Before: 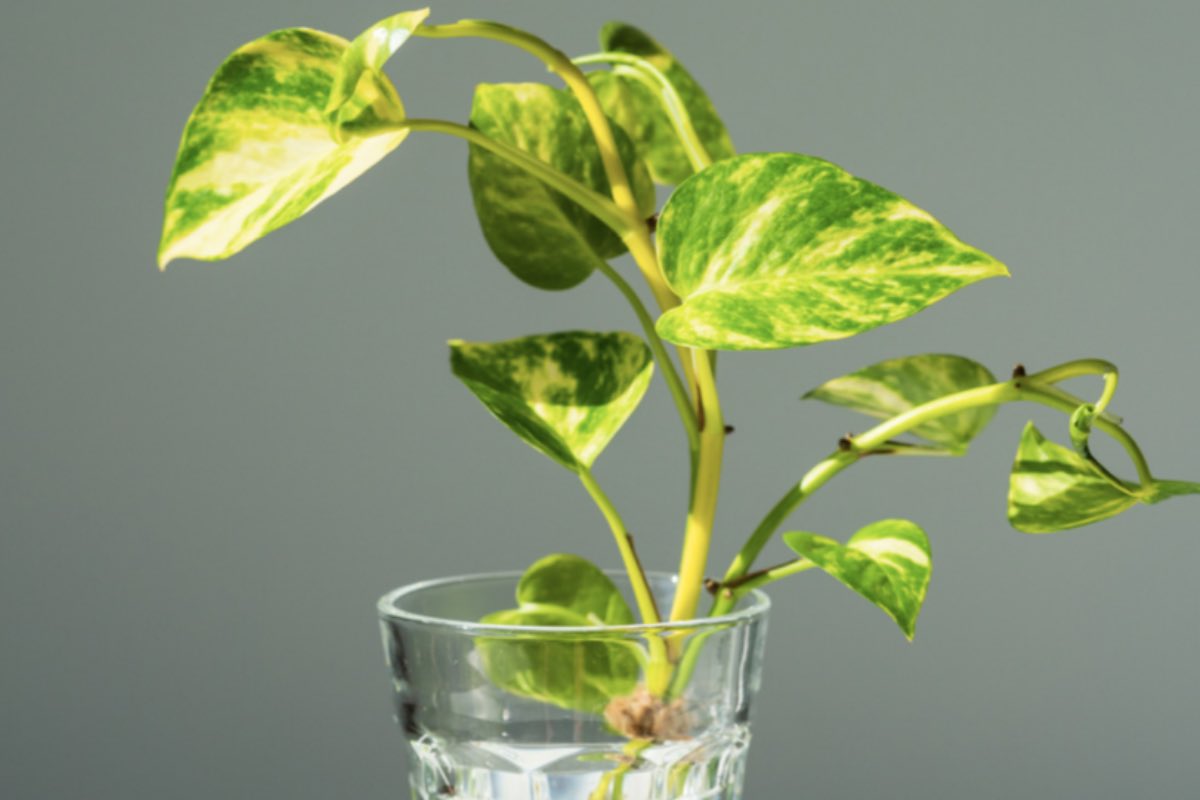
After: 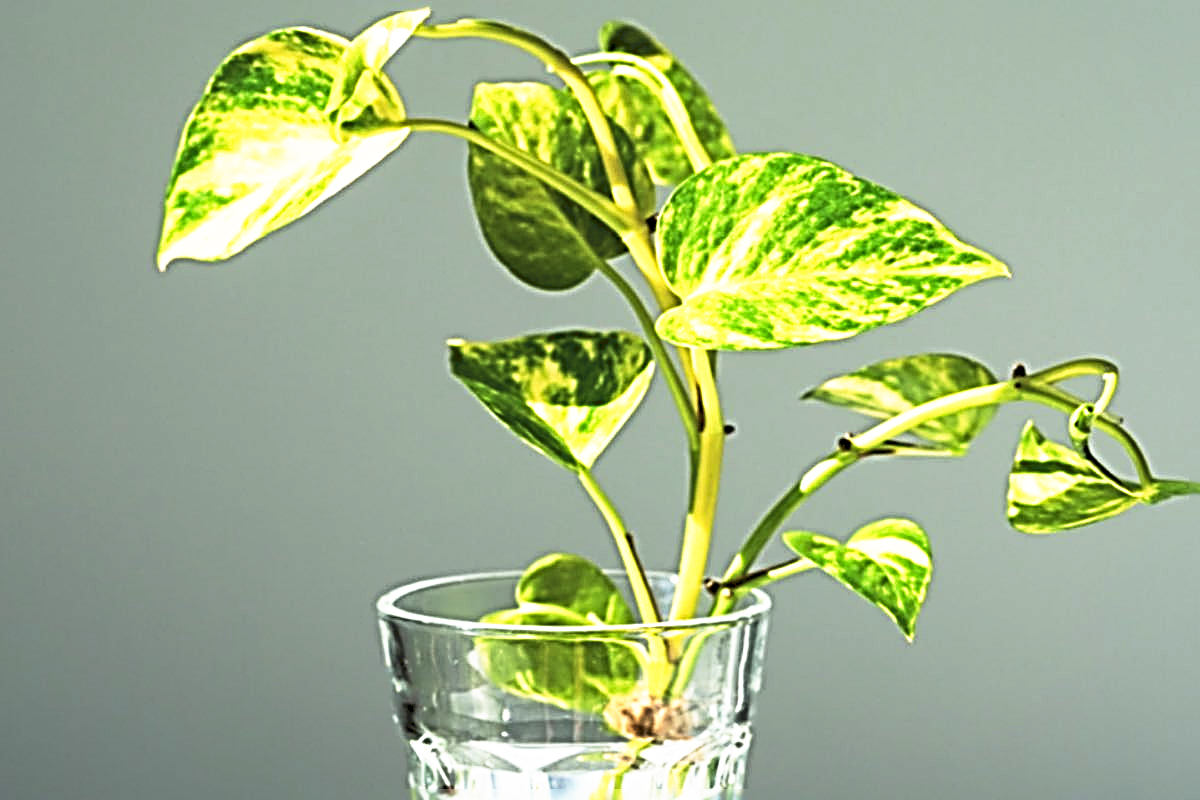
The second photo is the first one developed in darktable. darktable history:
tone curve: curves: ch0 [(0, 0) (0.003, 0.116) (0.011, 0.116) (0.025, 0.113) (0.044, 0.114) (0.069, 0.118) (0.1, 0.137) (0.136, 0.171) (0.177, 0.213) (0.224, 0.259) (0.277, 0.316) (0.335, 0.381) (0.399, 0.458) (0.468, 0.548) (0.543, 0.654) (0.623, 0.775) (0.709, 0.895) (0.801, 0.972) (0.898, 0.991) (1, 1)], preserve colors none
sharpen: radius 4.037, amount 1.985
